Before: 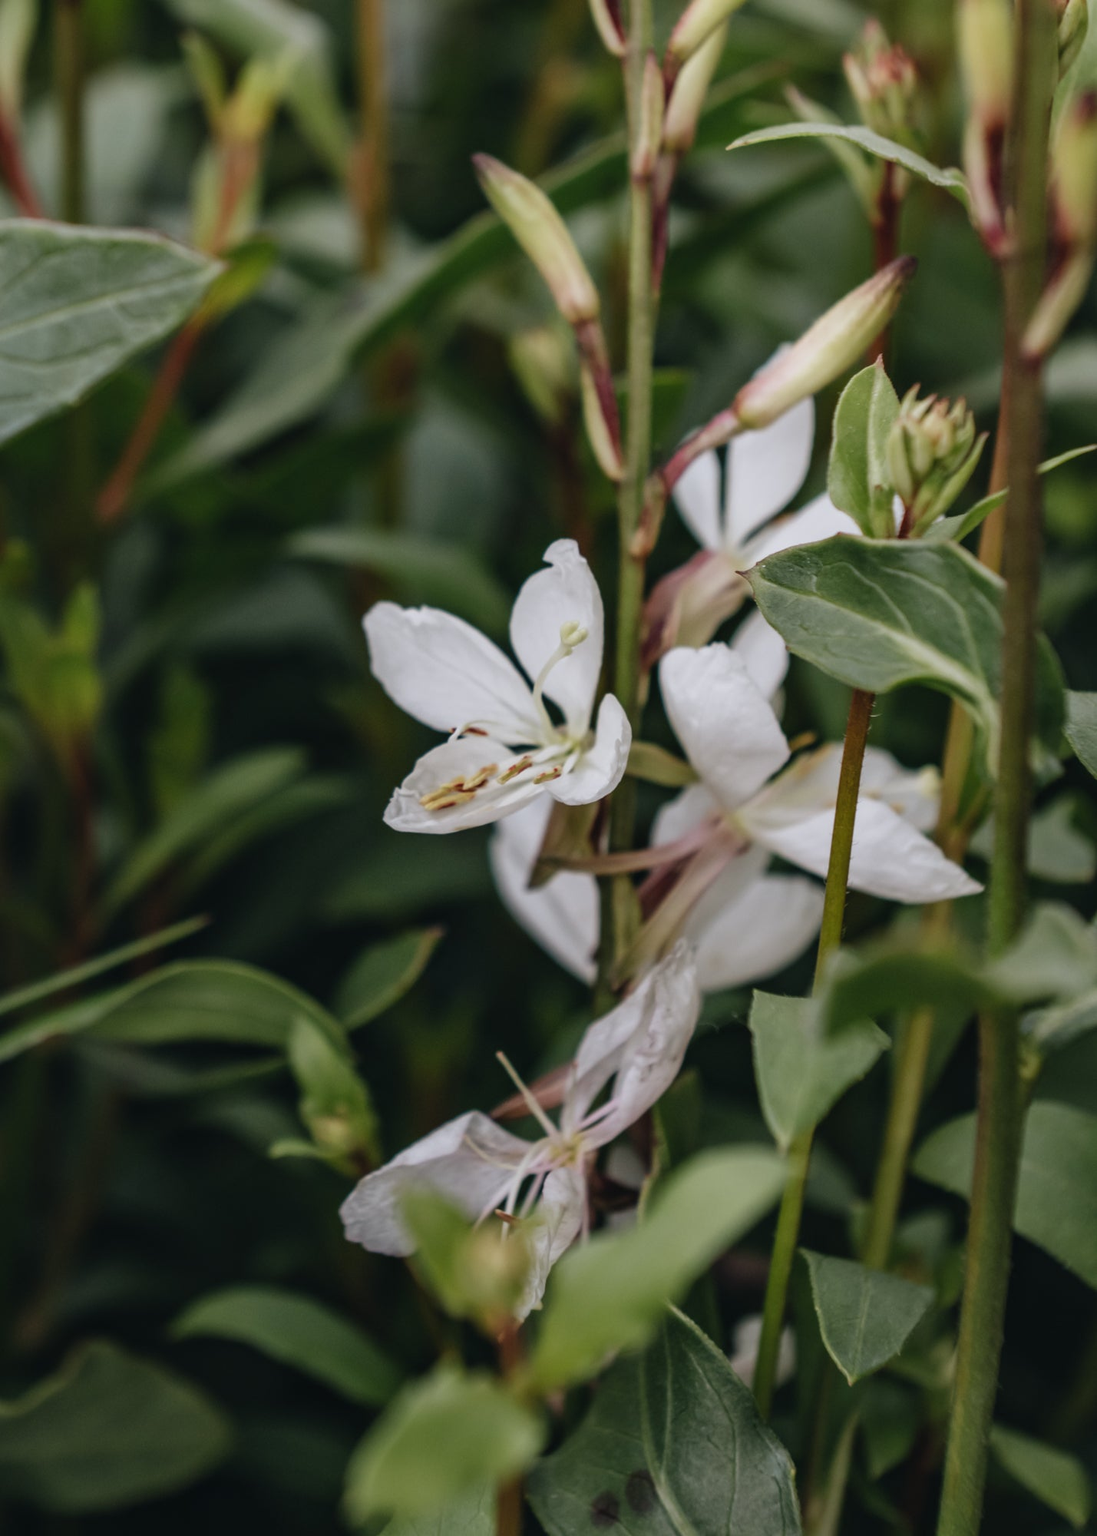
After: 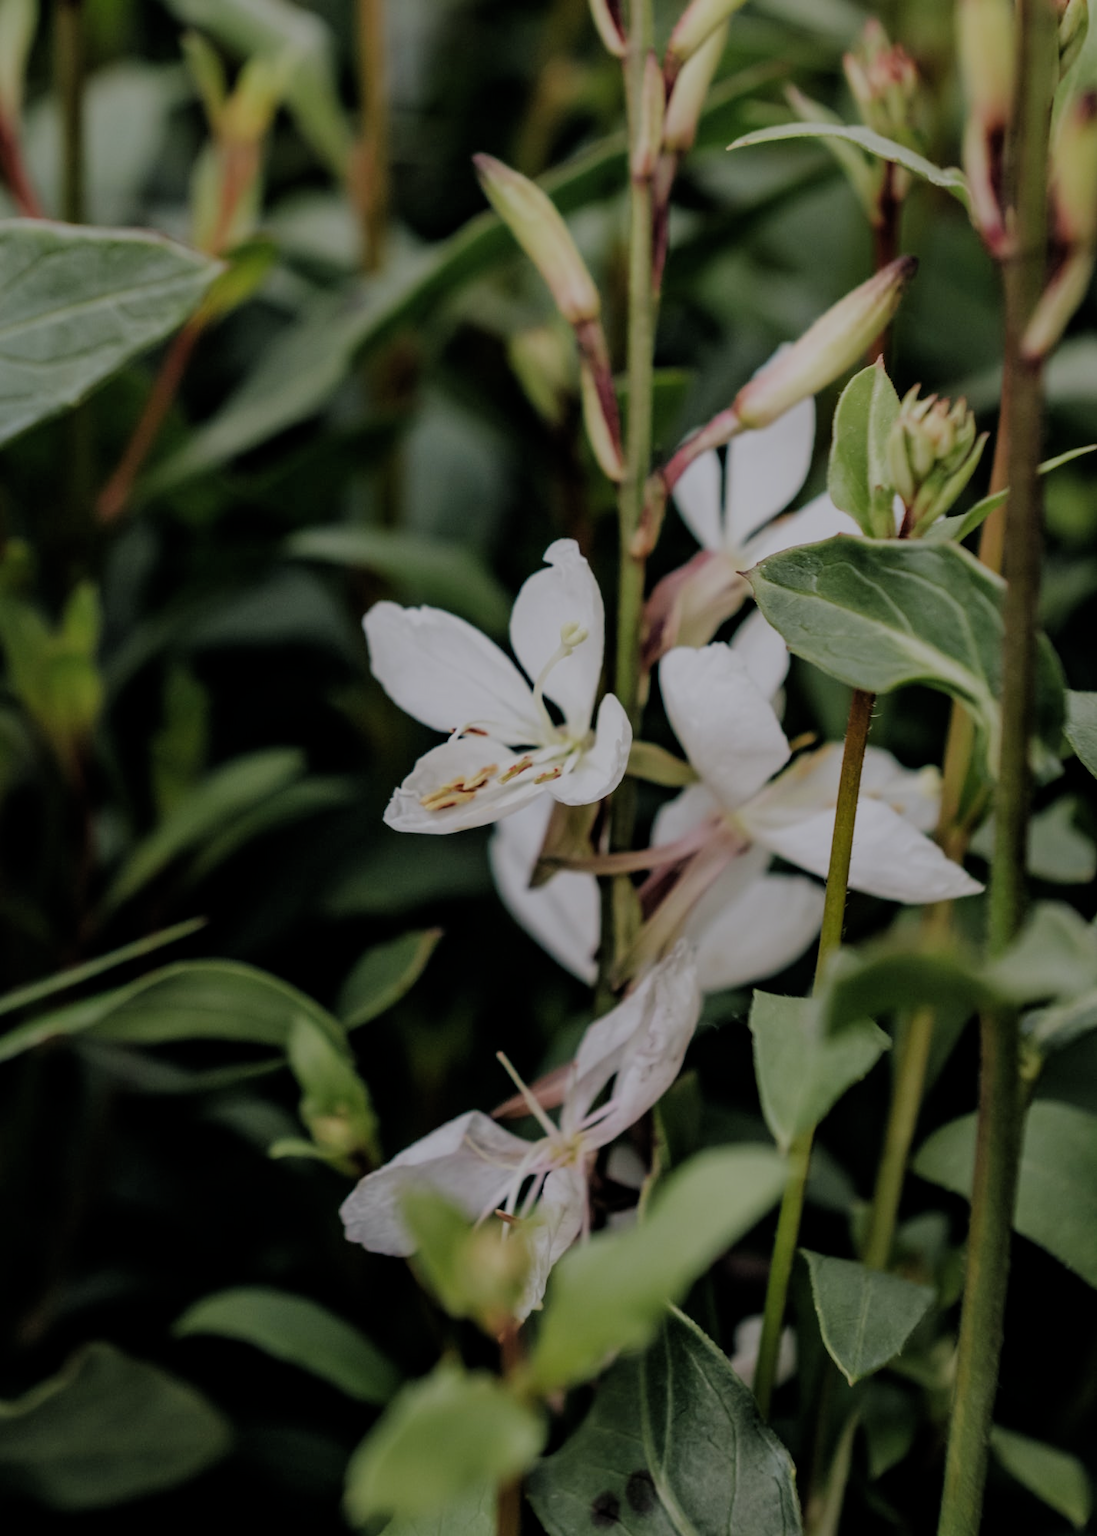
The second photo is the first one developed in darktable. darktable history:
filmic rgb: middle gray luminance 18.07%, black relative exposure -7.52 EV, white relative exposure 8.46 EV, target black luminance 0%, hardness 2.23, latitude 17.49%, contrast 0.878, highlights saturation mix 3.68%, shadows ↔ highlights balance 10.8%
